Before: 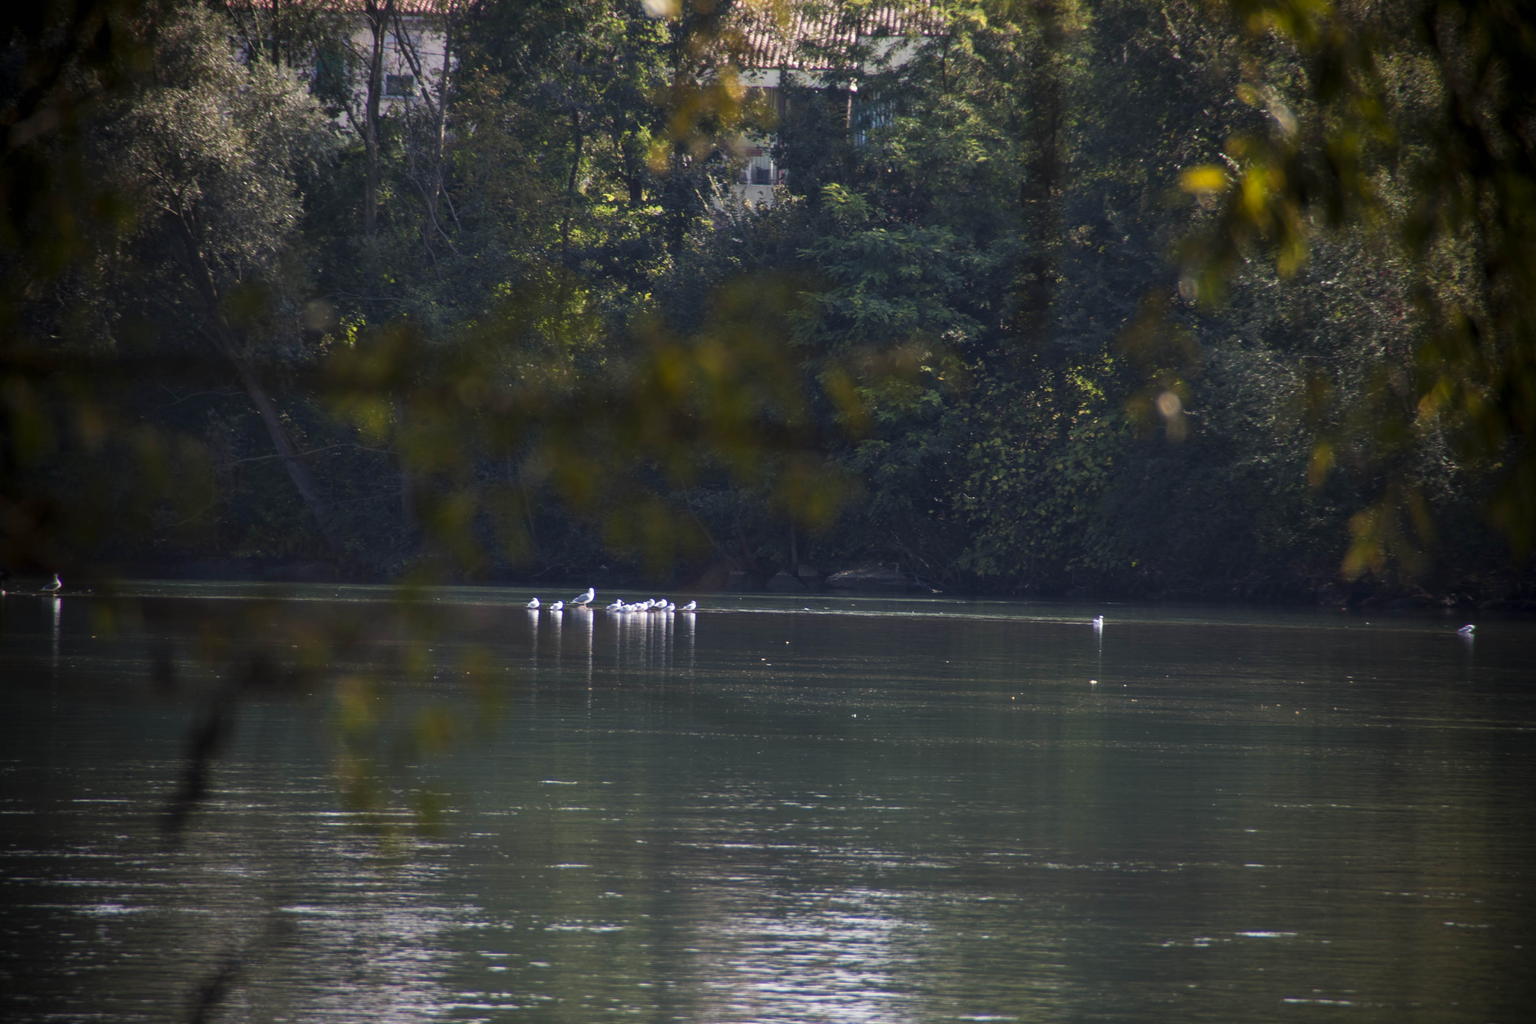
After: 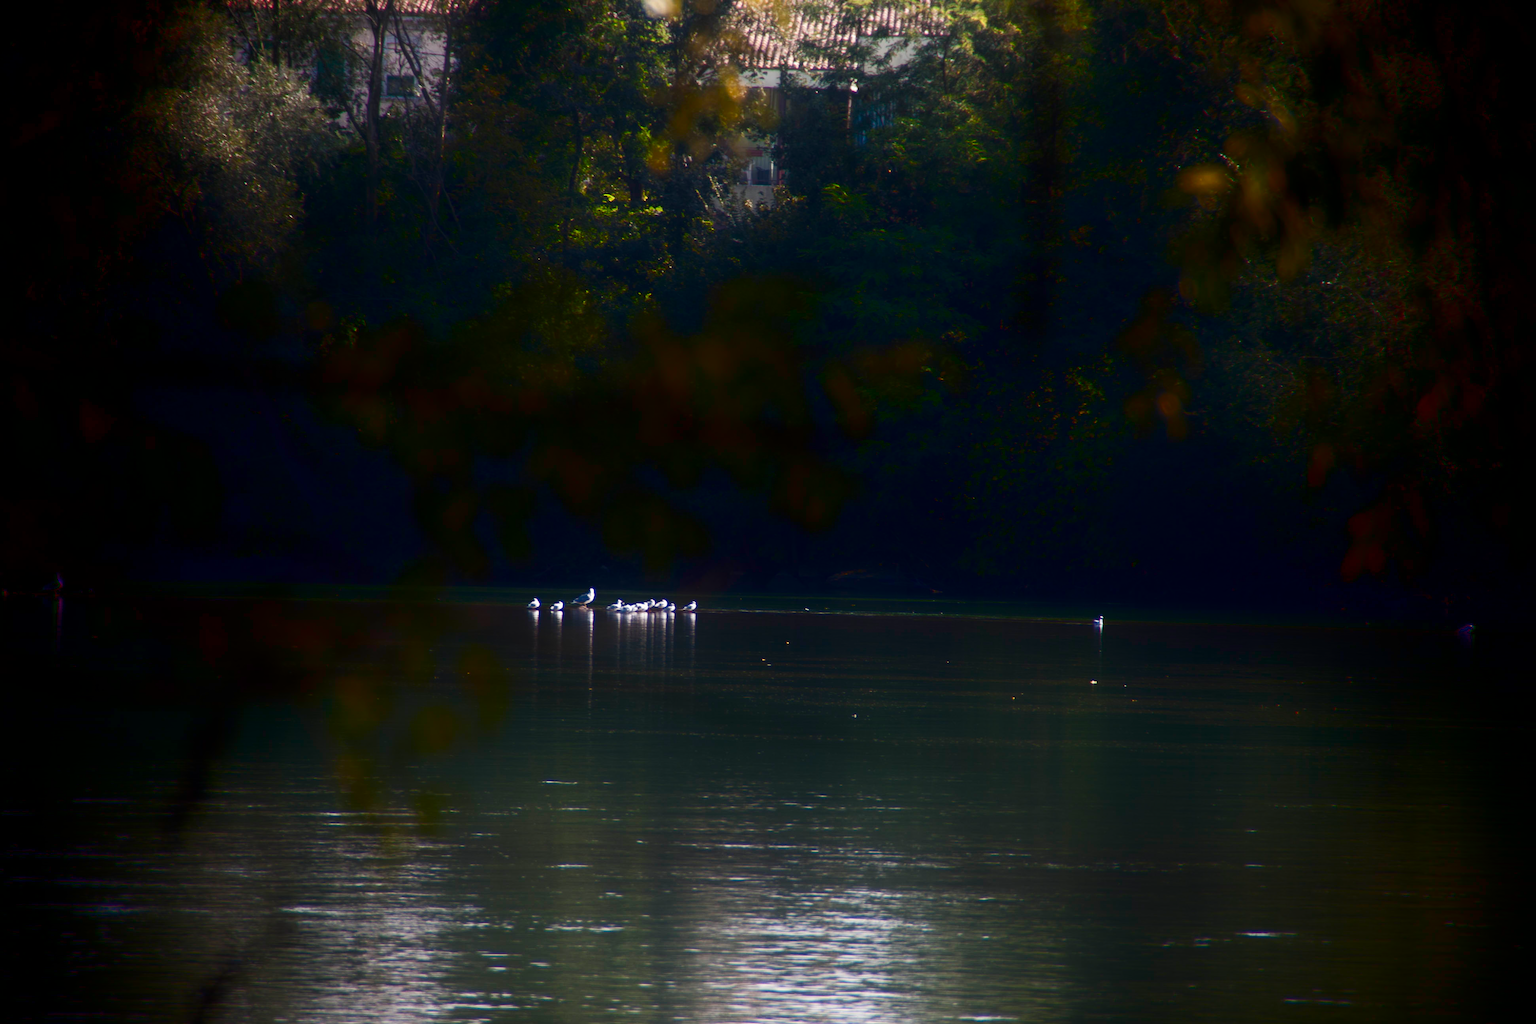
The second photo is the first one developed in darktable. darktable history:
levels: black 0.029%
shadows and highlights: shadows -89.07, highlights 90.1, soften with gaussian
